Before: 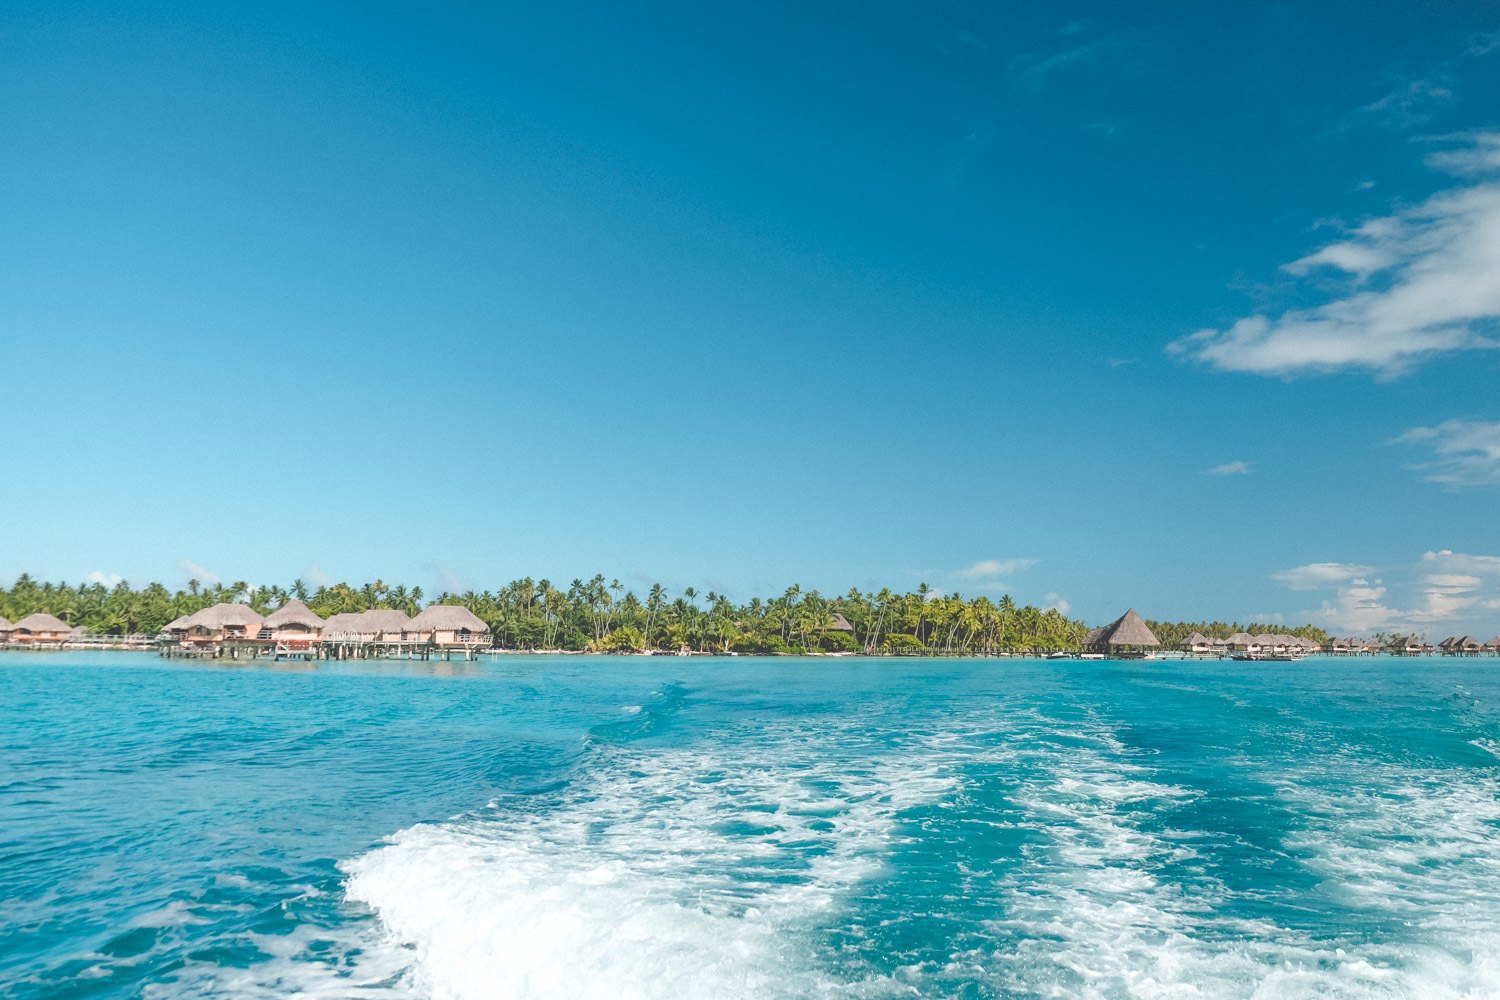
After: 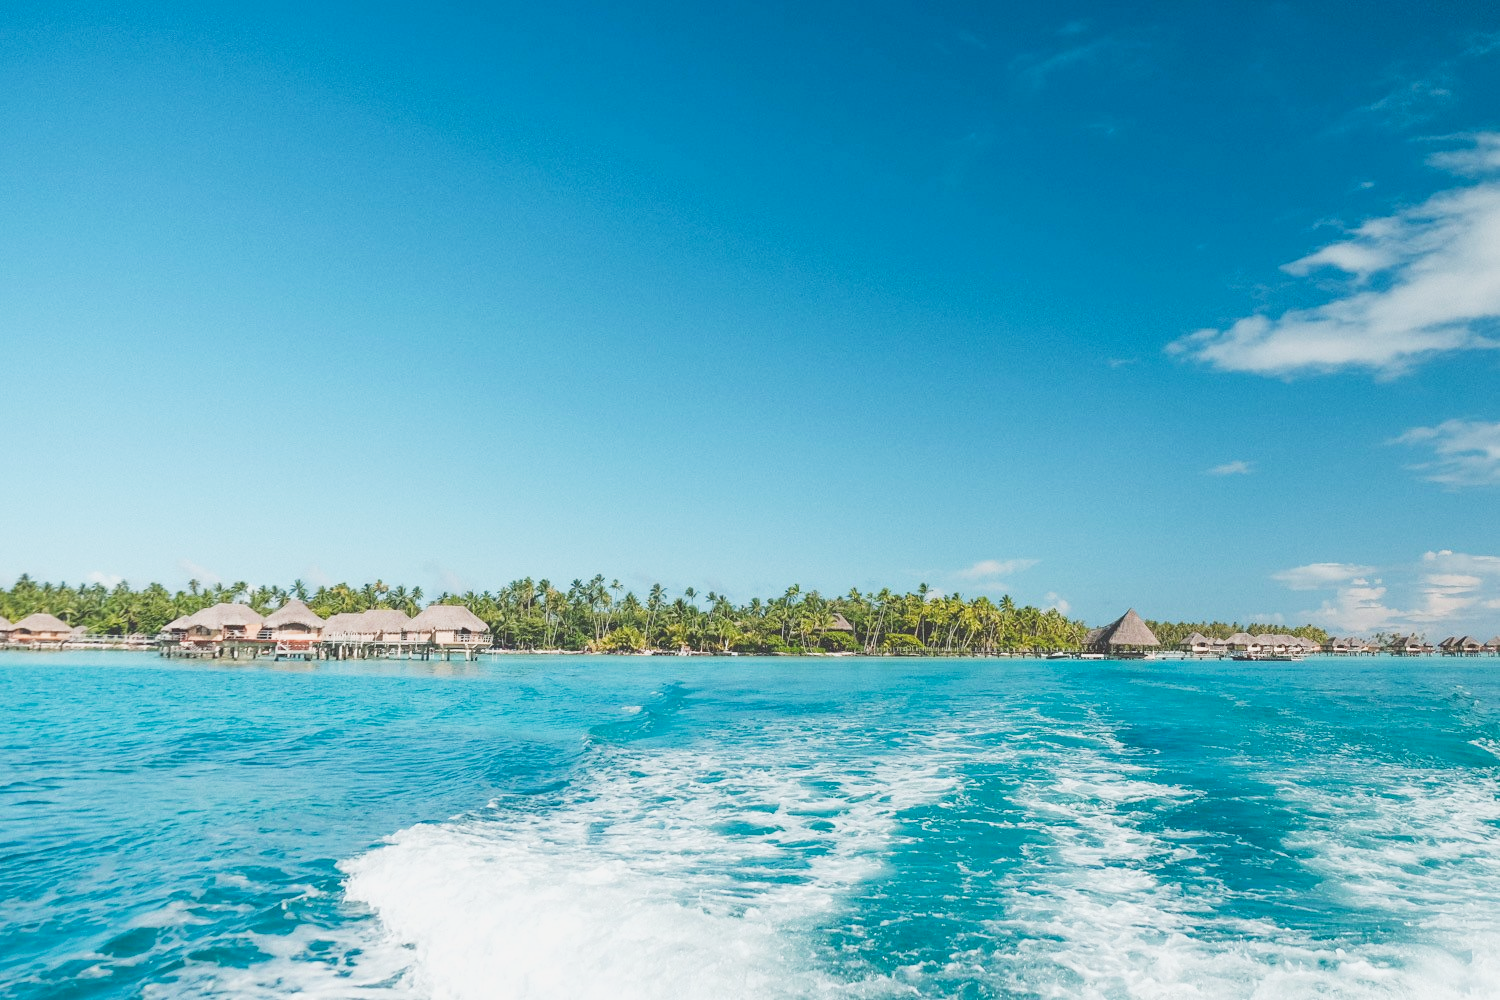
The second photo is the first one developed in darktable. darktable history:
tone curve: curves: ch0 [(0, 0.049) (0.175, 0.178) (0.466, 0.498) (0.715, 0.767) (0.819, 0.851) (1, 0.961)]; ch1 [(0, 0) (0.437, 0.398) (0.476, 0.466) (0.505, 0.505) (0.534, 0.544) (0.595, 0.608) (0.641, 0.643) (1, 1)]; ch2 [(0, 0) (0.359, 0.379) (0.437, 0.44) (0.489, 0.495) (0.518, 0.537) (0.579, 0.579) (1, 1)], preserve colors none
